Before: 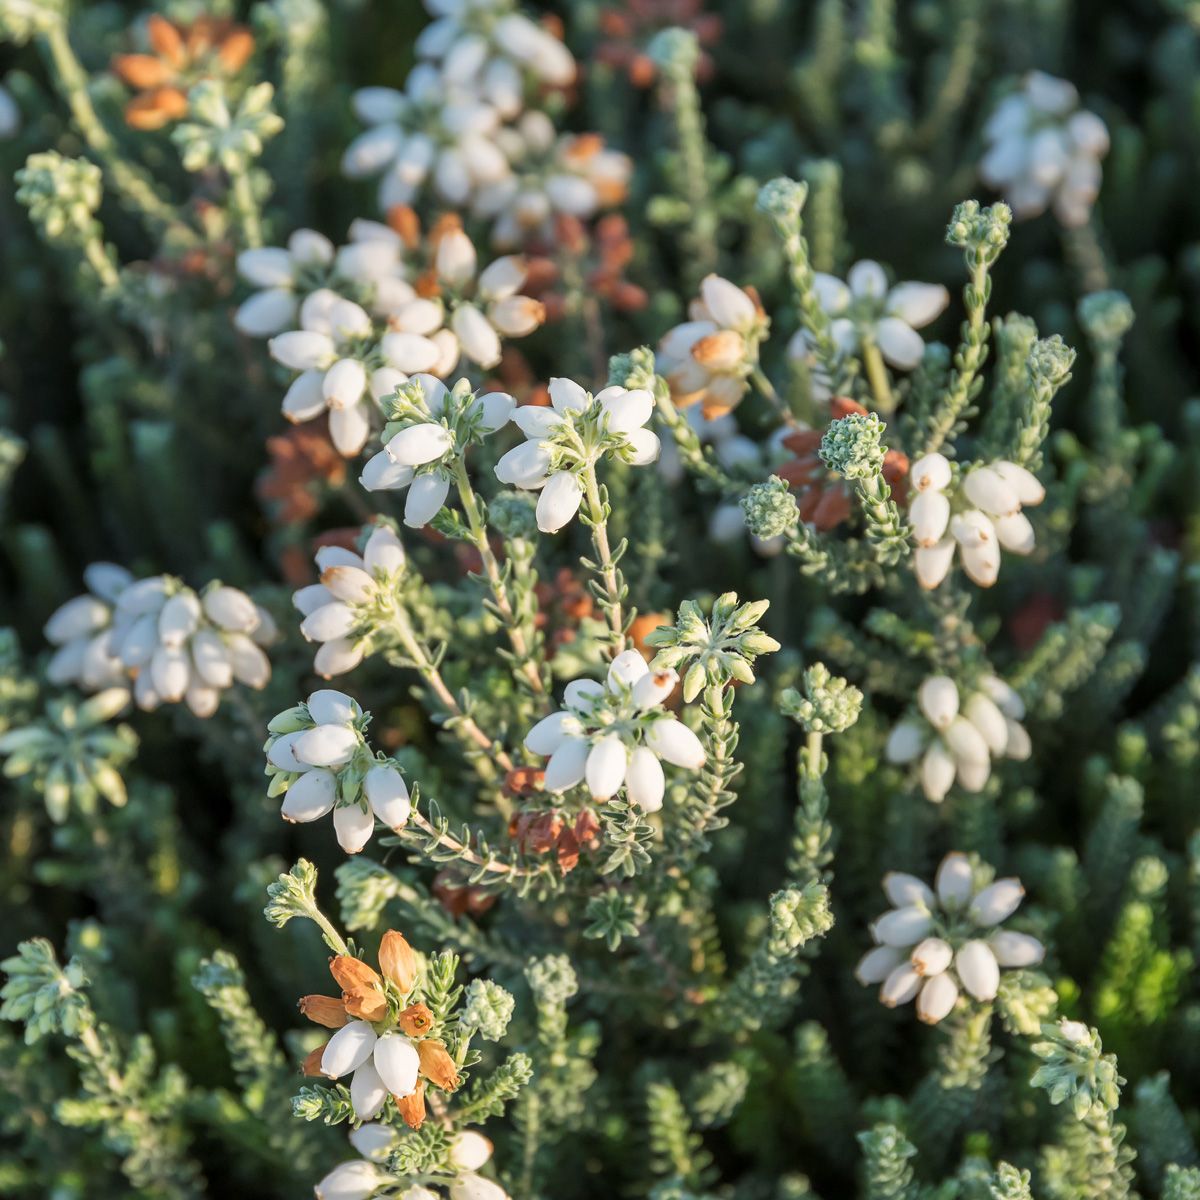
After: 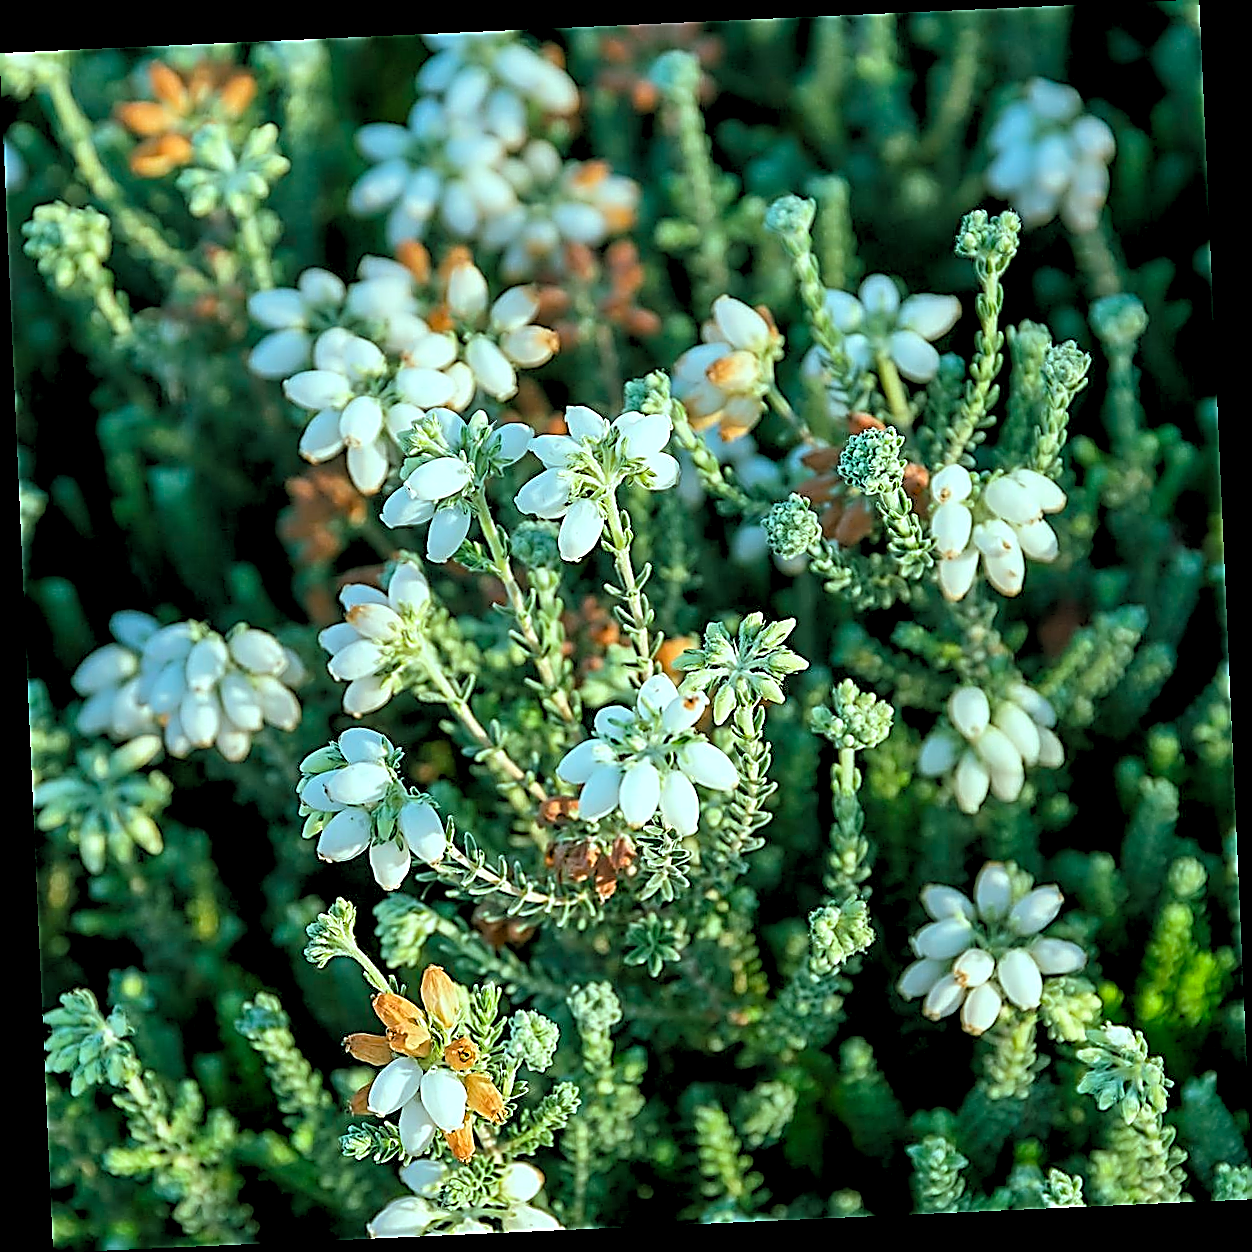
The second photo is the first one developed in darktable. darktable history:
rotate and perspective: rotation -2.56°, automatic cropping off
rgb levels: levels [[0.013, 0.434, 0.89], [0, 0.5, 1], [0, 0.5, 1]]
color balance rgb: shadows lift › chroma 11.71%, shadows lift › hue 133.46°, highlights gain › chroma 4%, highlights gain › hue 200.2°, perceptual saturation grading › global saturation 18.05%
sharpen: amount 2
